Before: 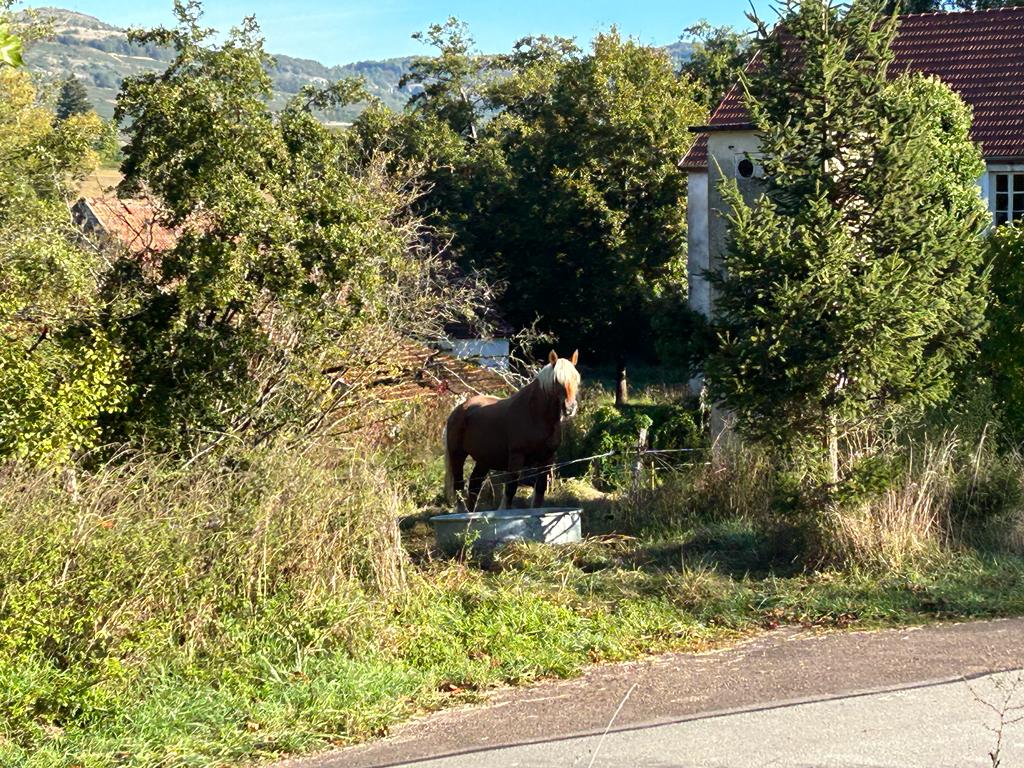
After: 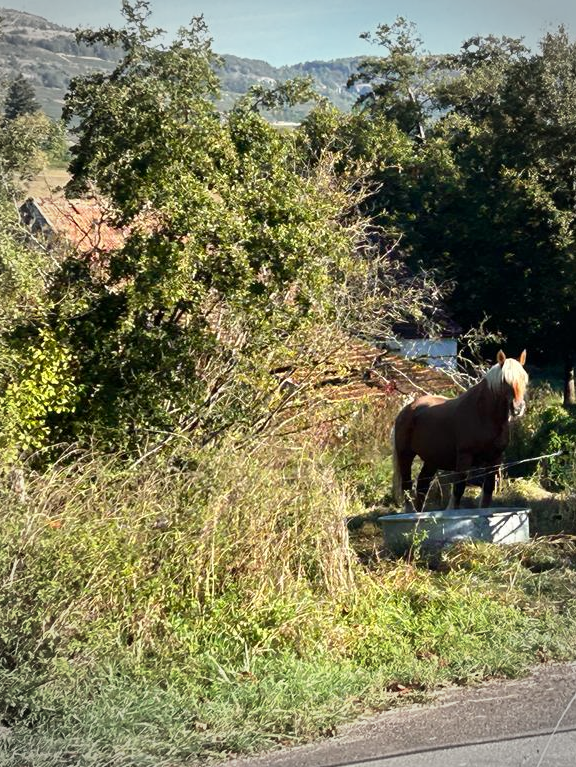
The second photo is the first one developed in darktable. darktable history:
crop: left 5.114%, right 38.589%
vignetting: fall-off start 67.15%, brightness -0.442, saturation -0.691, width/height ratio 1.011, unbound false
